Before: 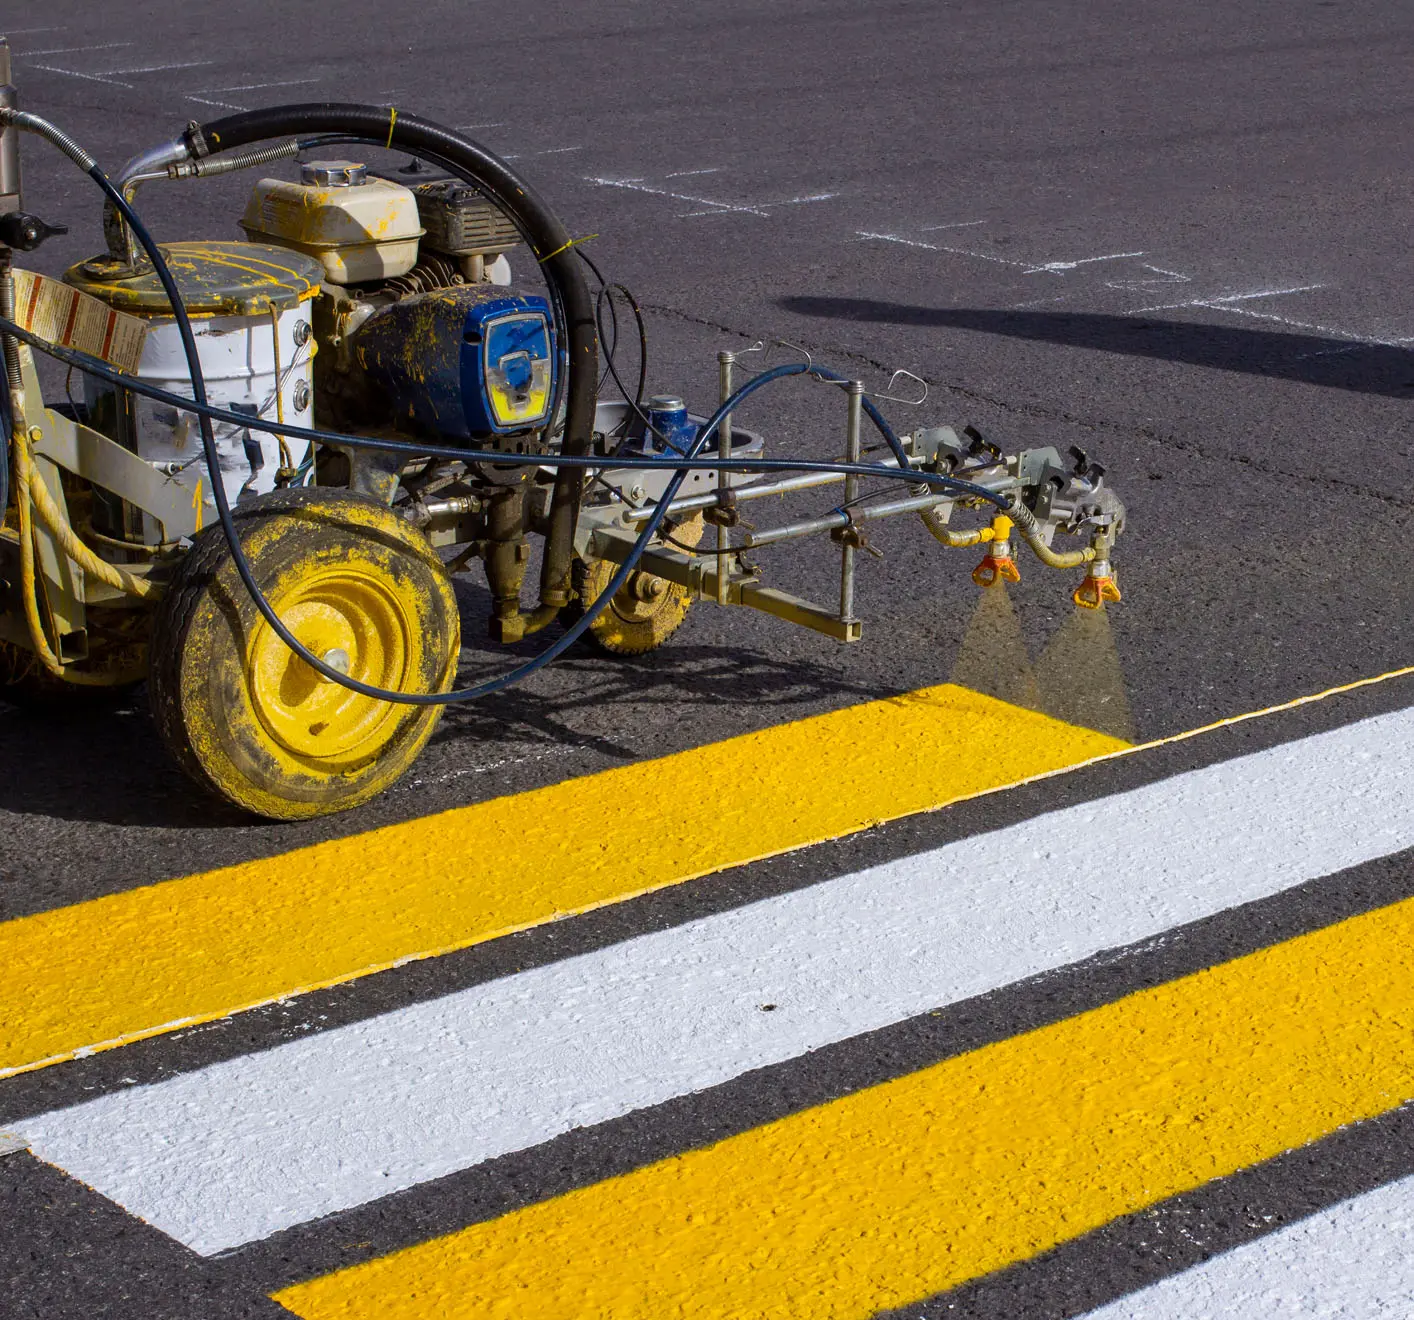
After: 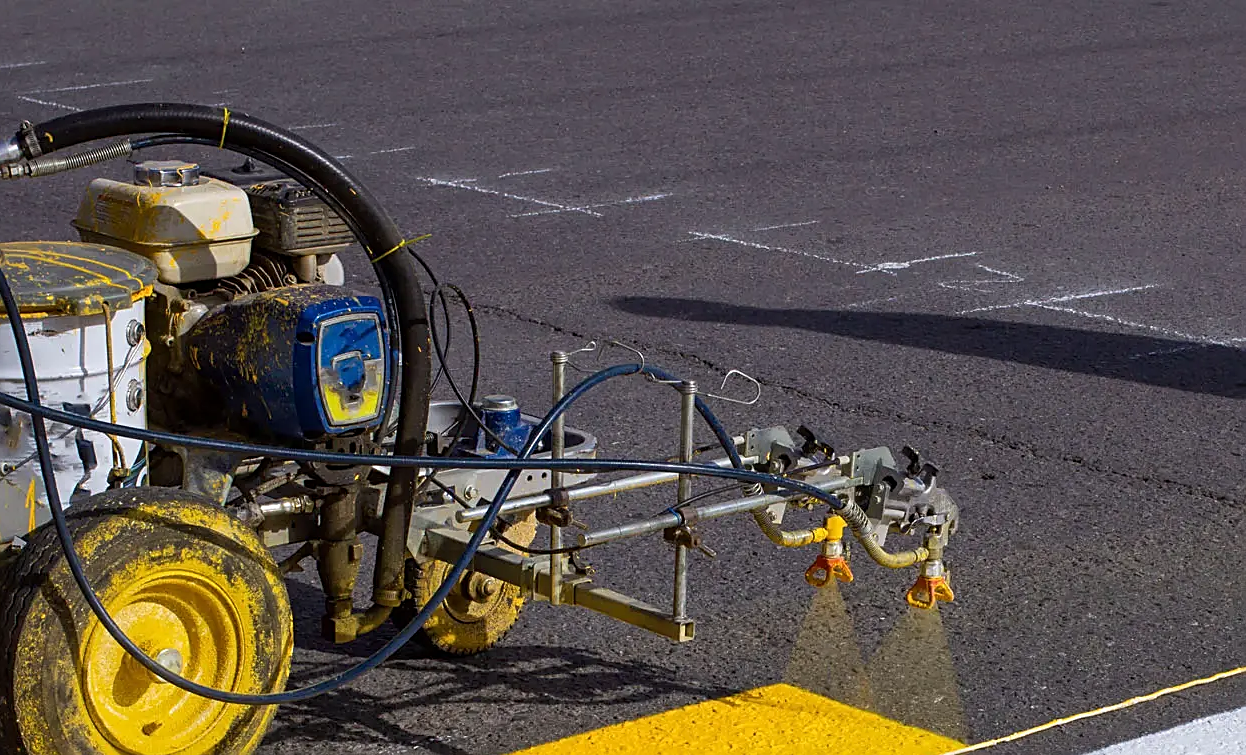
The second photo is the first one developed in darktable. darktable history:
crop and rotate: left 11.812%, bottom 42.776%
sharpen: on, module defaults
